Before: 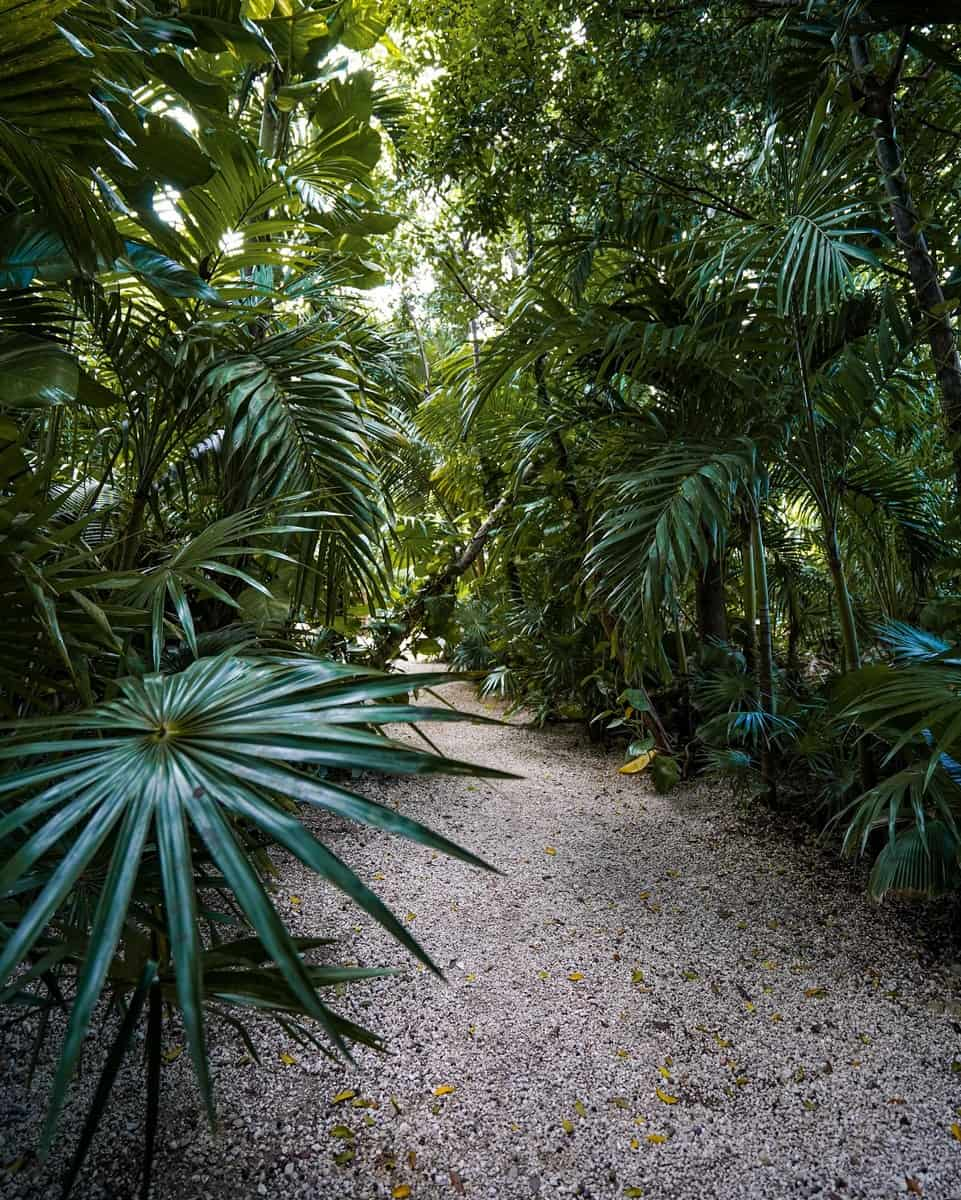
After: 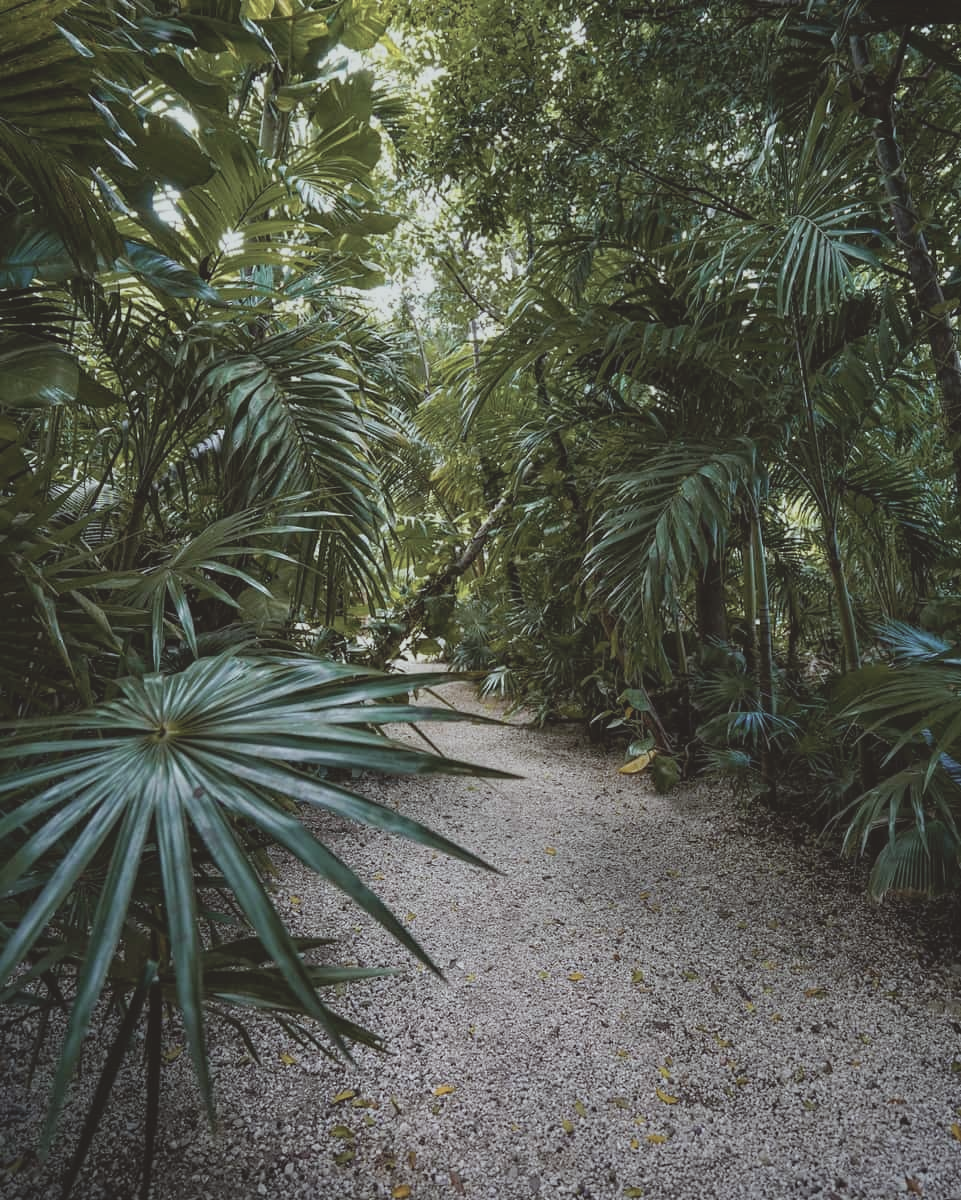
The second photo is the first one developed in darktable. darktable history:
color correction: highlights a* -2.87, highlights b* -1.91, shadows a* 2.19, shadows b* 2.74
contrast brightness saturation: contrast -0.267, saturation -0.429
